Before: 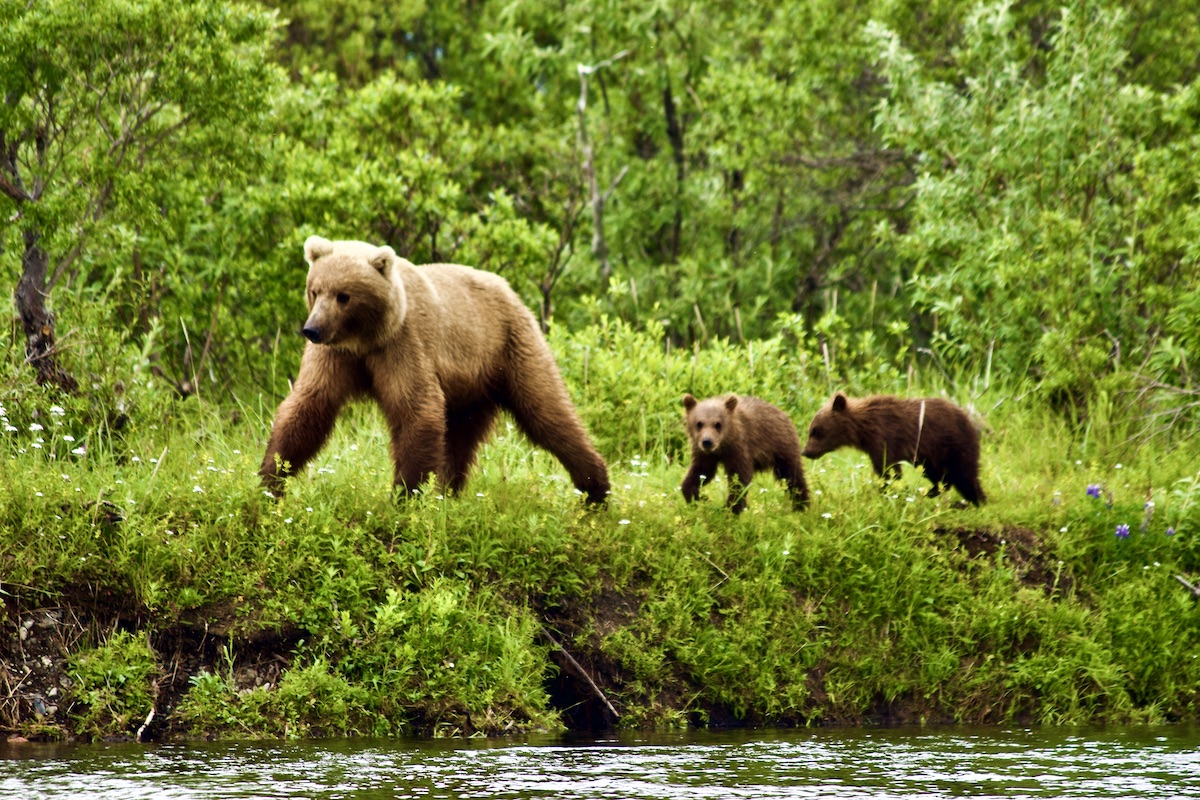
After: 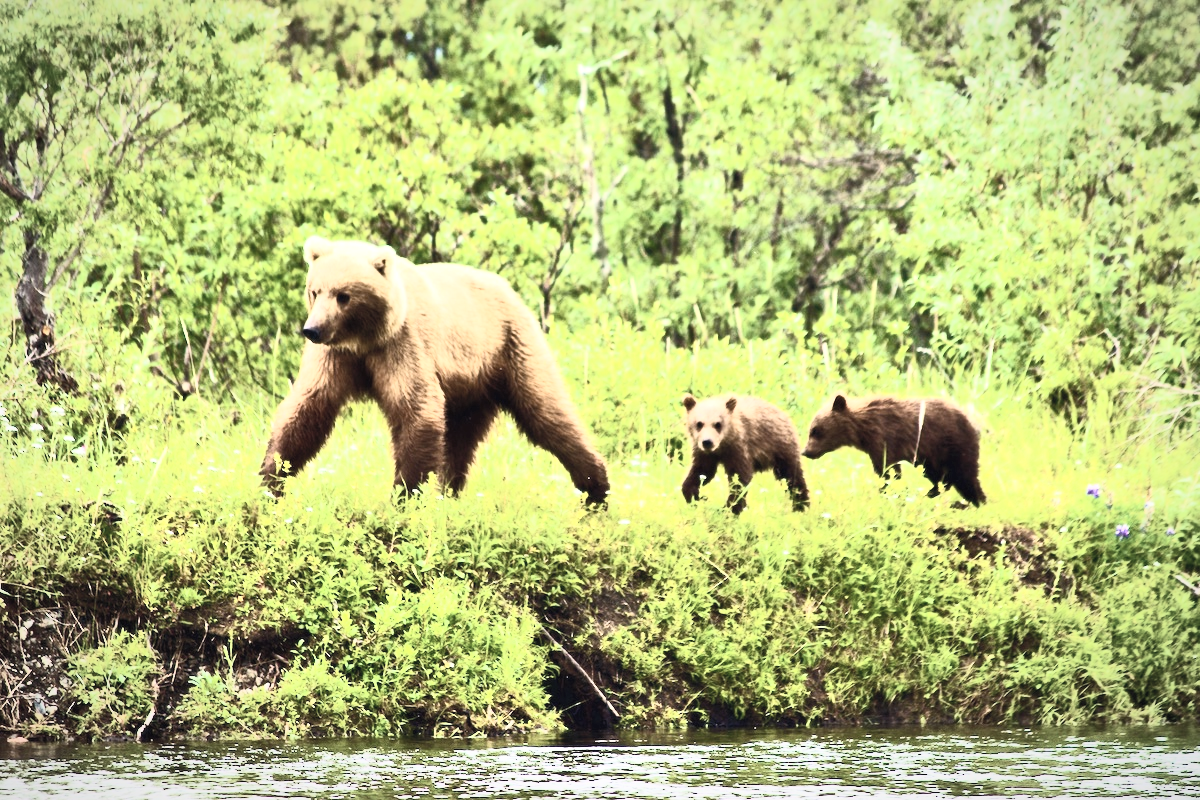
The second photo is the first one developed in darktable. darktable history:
contrast brightness saturation: contrast 0.57, brightness 0.57, saturation -0.34
tone equalizer: on, module defaults
vignetting: fall-off radius 100%, width/height ratio 1.337
exposure: black level correction 0, exposure 0.7 EV, compensate exposure bias true, compensate highlight preservation false
